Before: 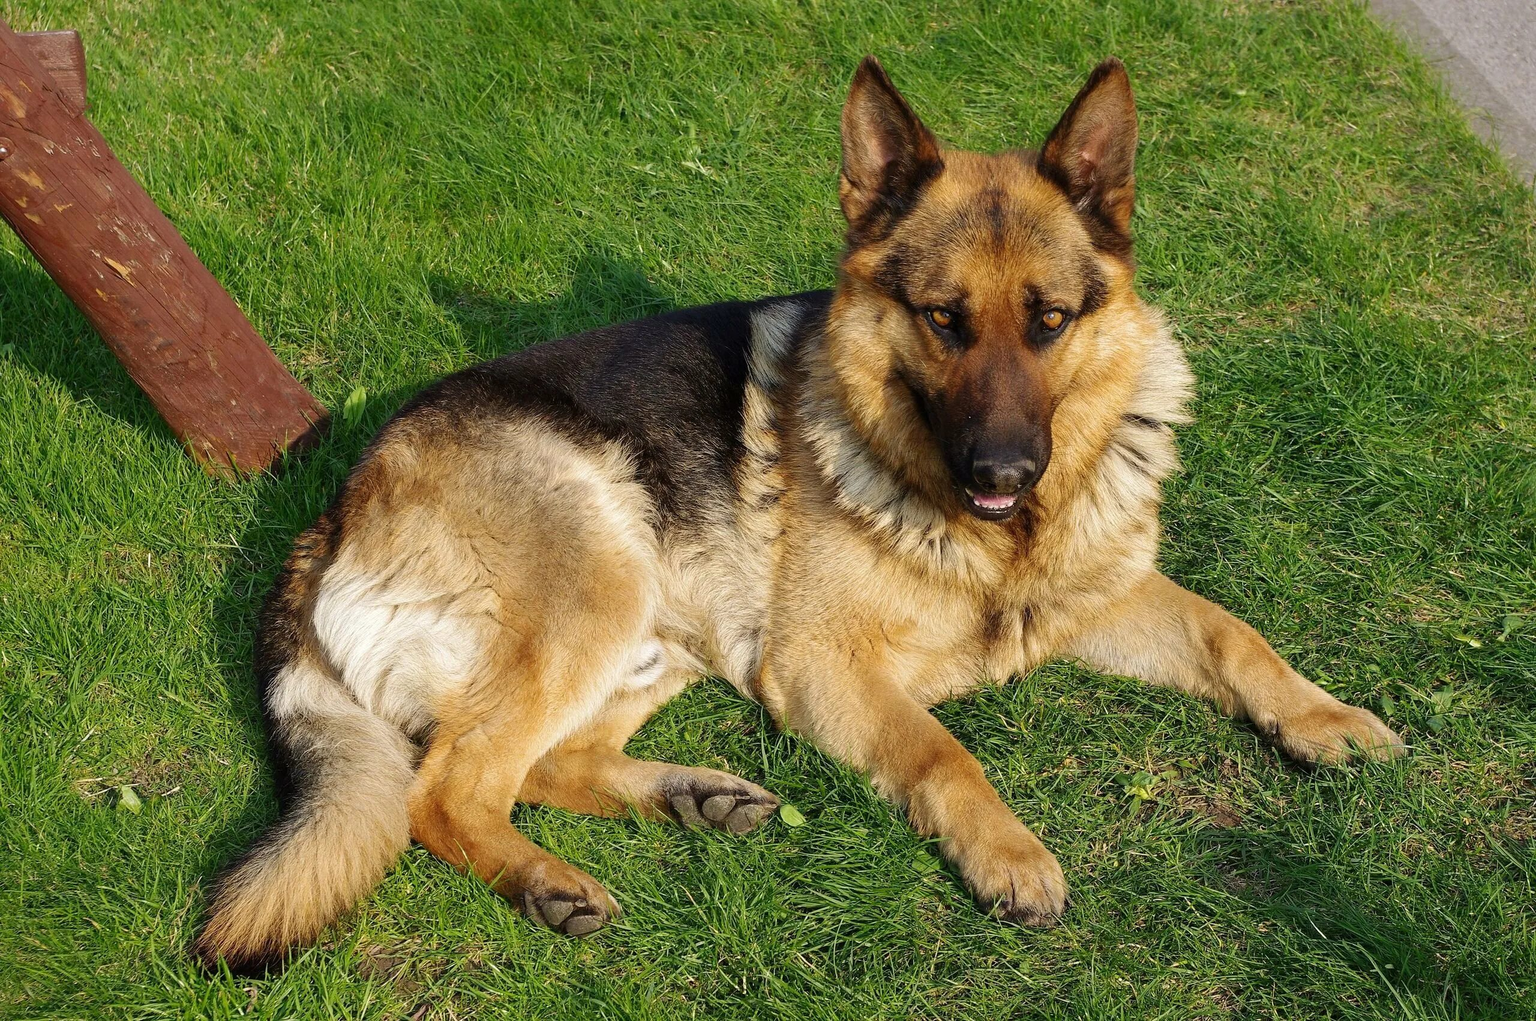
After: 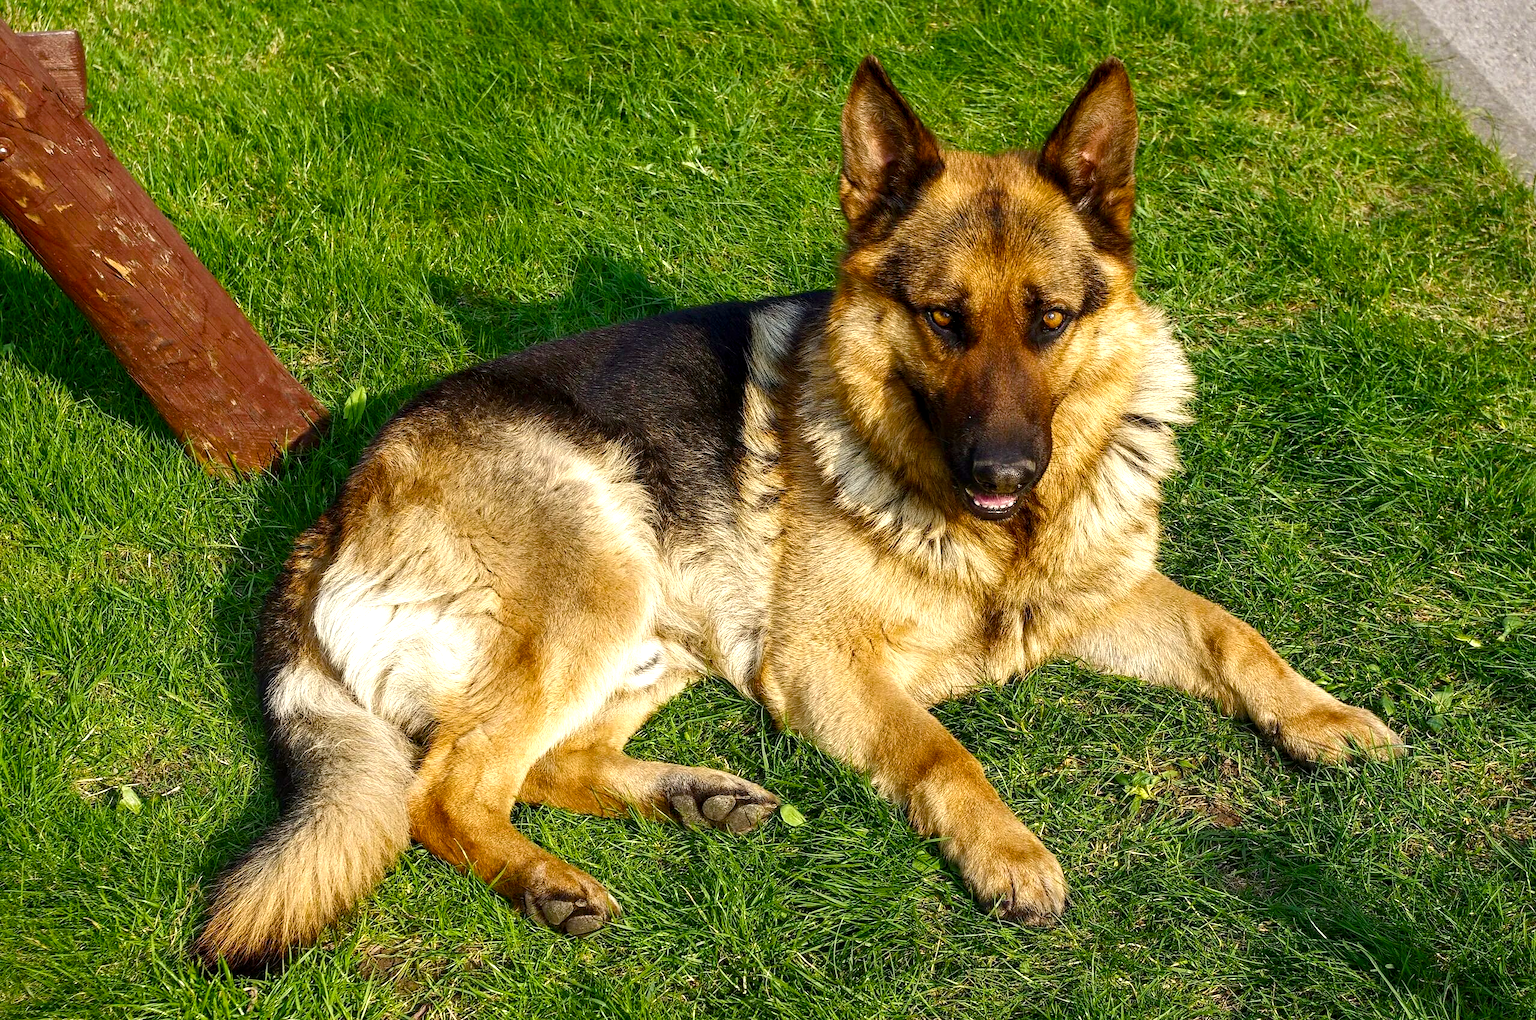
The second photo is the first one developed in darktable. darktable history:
color balance rgb: highlights gain › luminance 5.578%, highlights gain › chroma 1.292%, highlights gain › hue 91.78°, perceptual saturation grading › global saturation 20%, perceptual saturation grading › highlights -25.796%, perceptual saturation grading › shadows 49.522%, perceptual brilliance grading › global brilliance 20.099%, perceptual brilliance grading › shadows -39.715%, contrast -10.635%
local contrast: detail 130%
